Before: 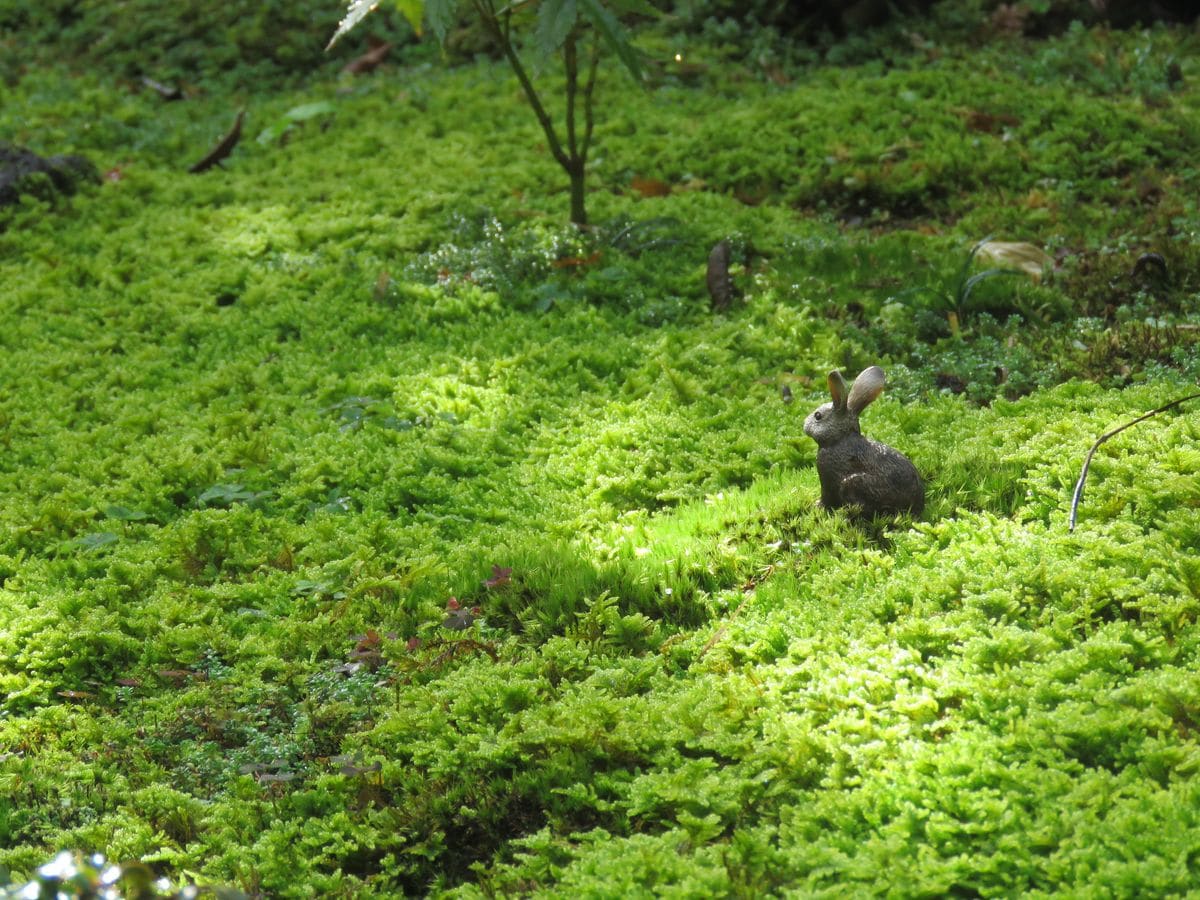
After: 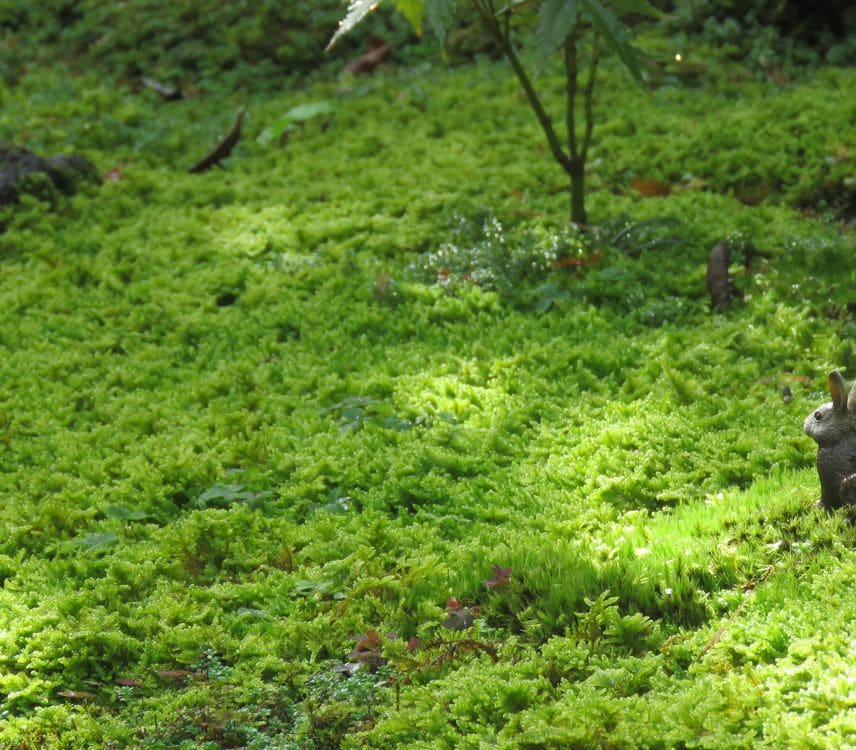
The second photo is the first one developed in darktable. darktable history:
crop: right 28.617%, bottom 16.657%
